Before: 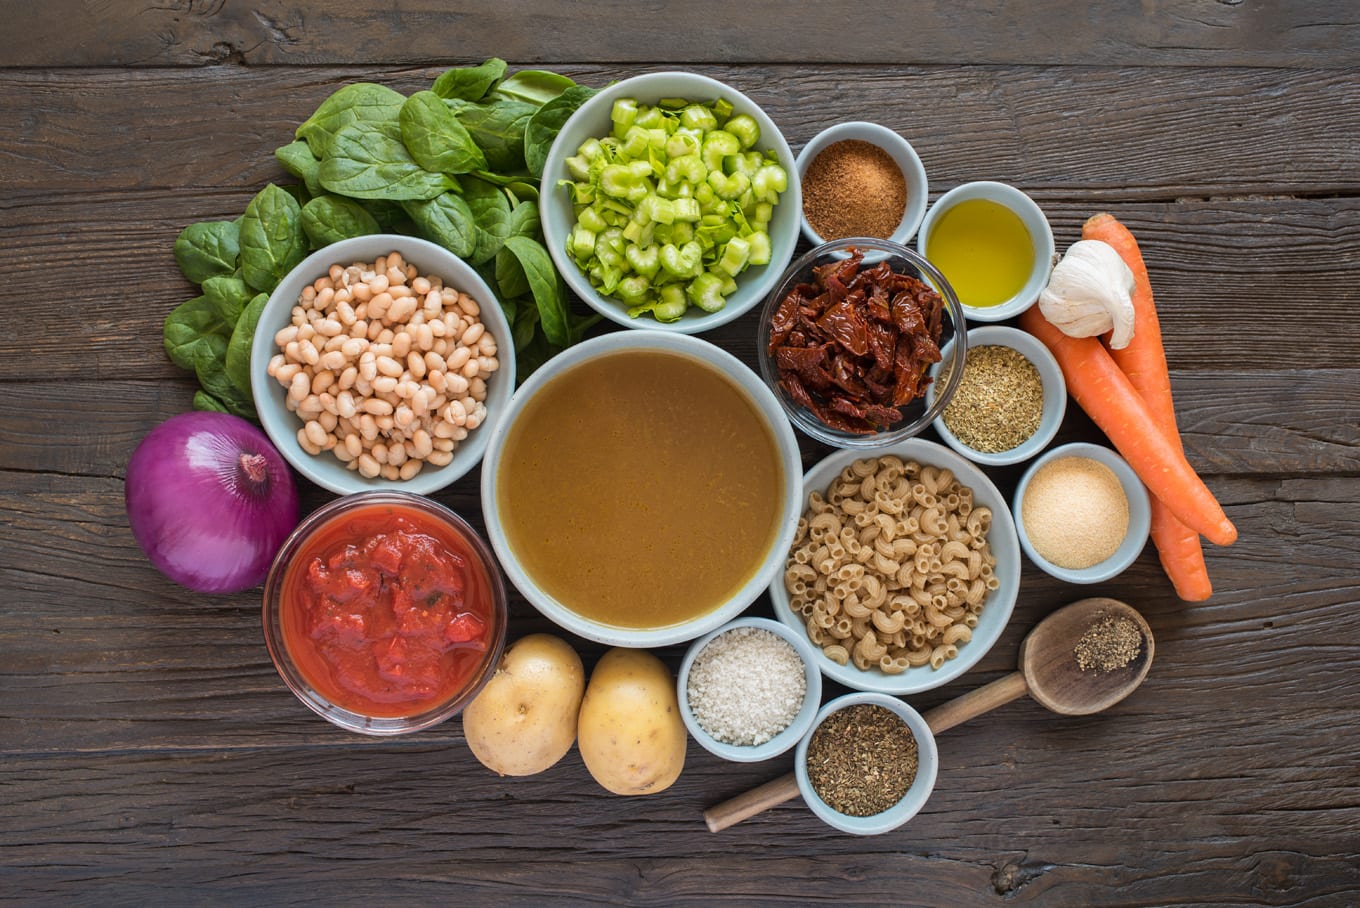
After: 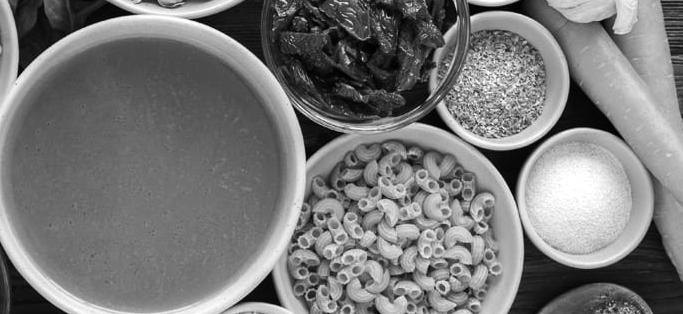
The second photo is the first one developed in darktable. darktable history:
crop: left 36.607%, top 34.735%, right 13.146%, bottom 30.611%
tone equalizer: -8 EV -0.417 EV, -7 EV -0.389 EV, -6 EV -0.333 EV, -5 EV -0.222 EV, -3 EV 0.222 EV, -2 EV 0.333 EV, -1 EV 0.389 EV, +0 EV 0.417 EV, edges refinement/feathering 500, mask exposure compensation -1.57 EV, preserve details no
monochrome: a -6.99, b 35.61, size 1.4
white balance: red 1.004, blue 1.024
